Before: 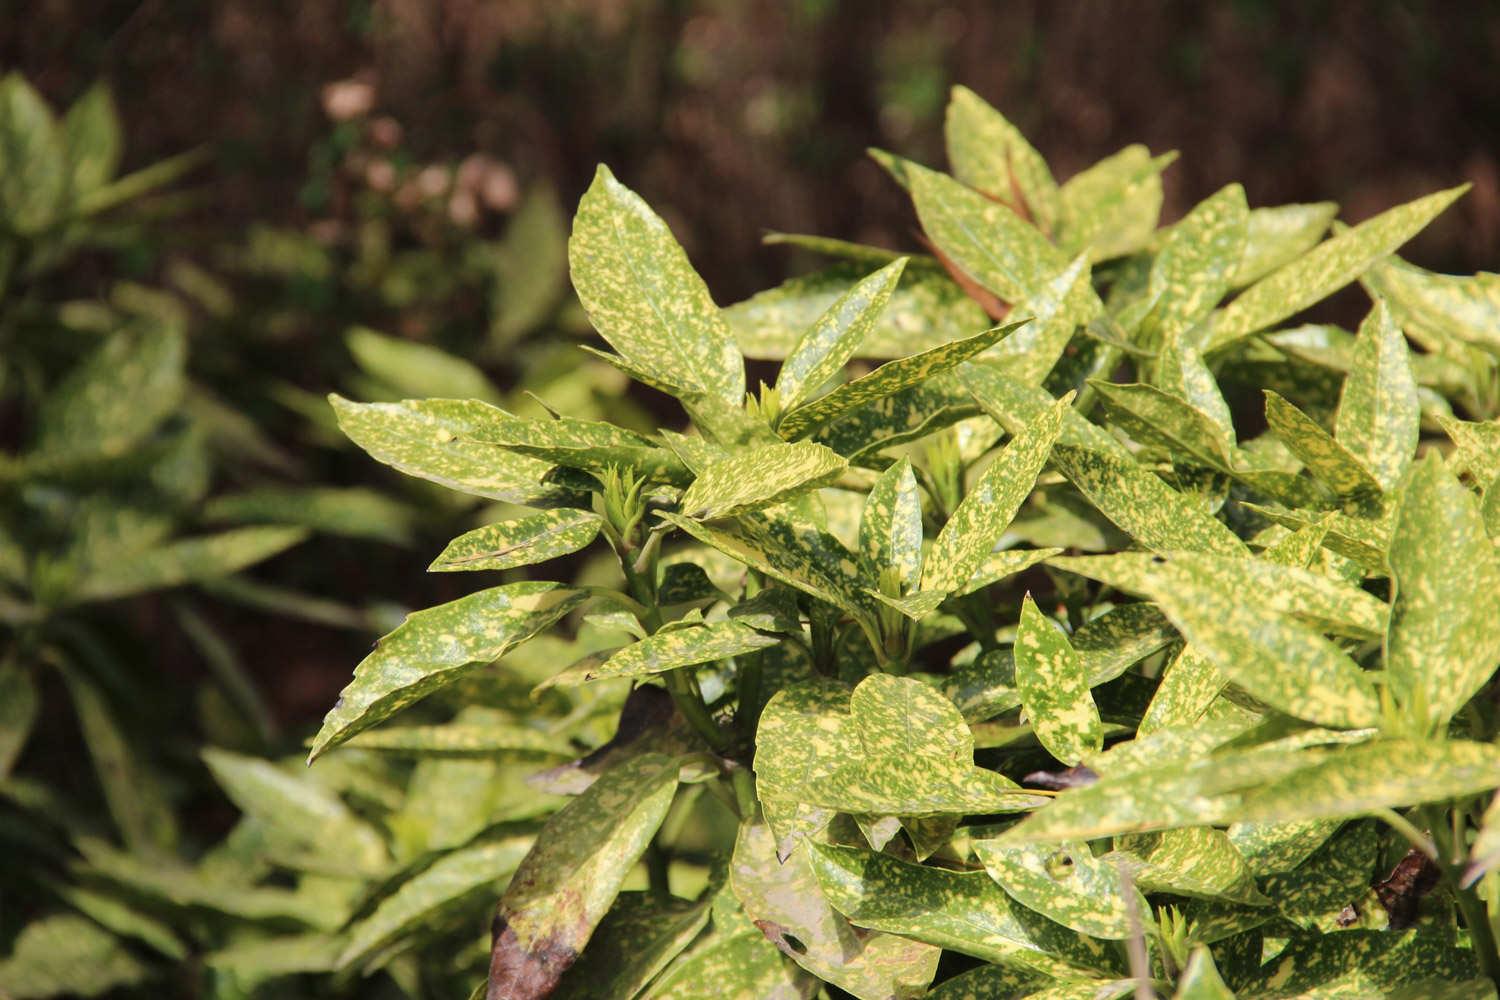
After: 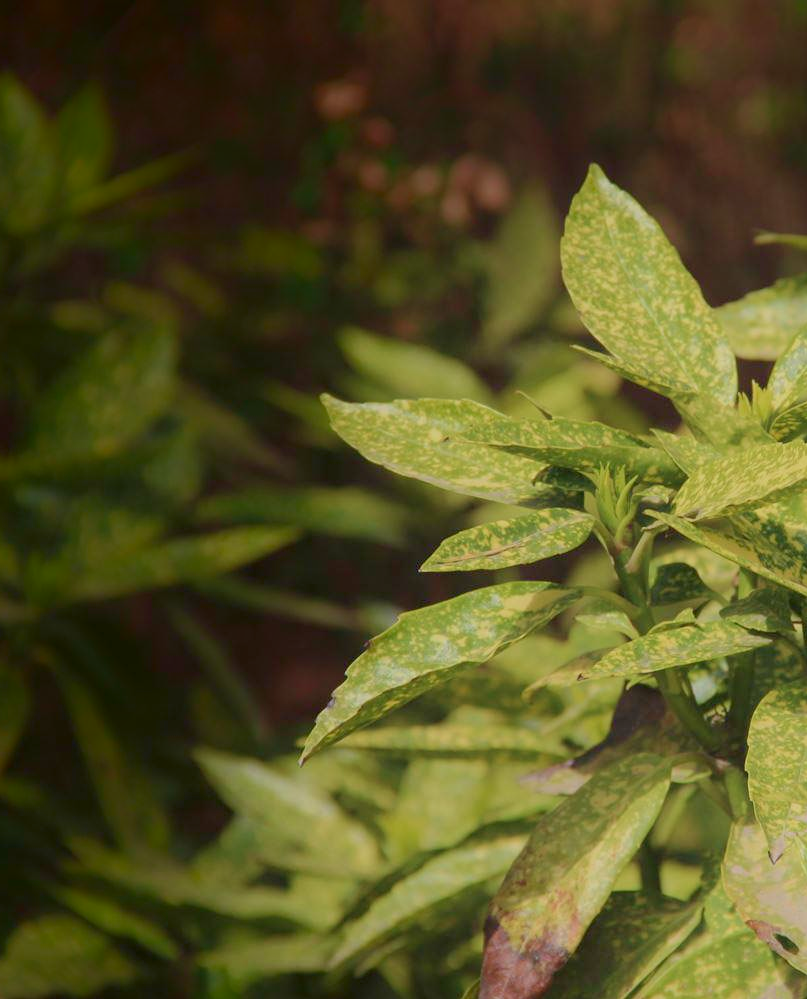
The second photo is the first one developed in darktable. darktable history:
shadows and highlights: shadows -90, highlights 90, soften with gaussian
crop: left 0.587%, right 45.588%, bottom 0.086%
color balance rgb: contrast -30%
velvia: on, module defaults
